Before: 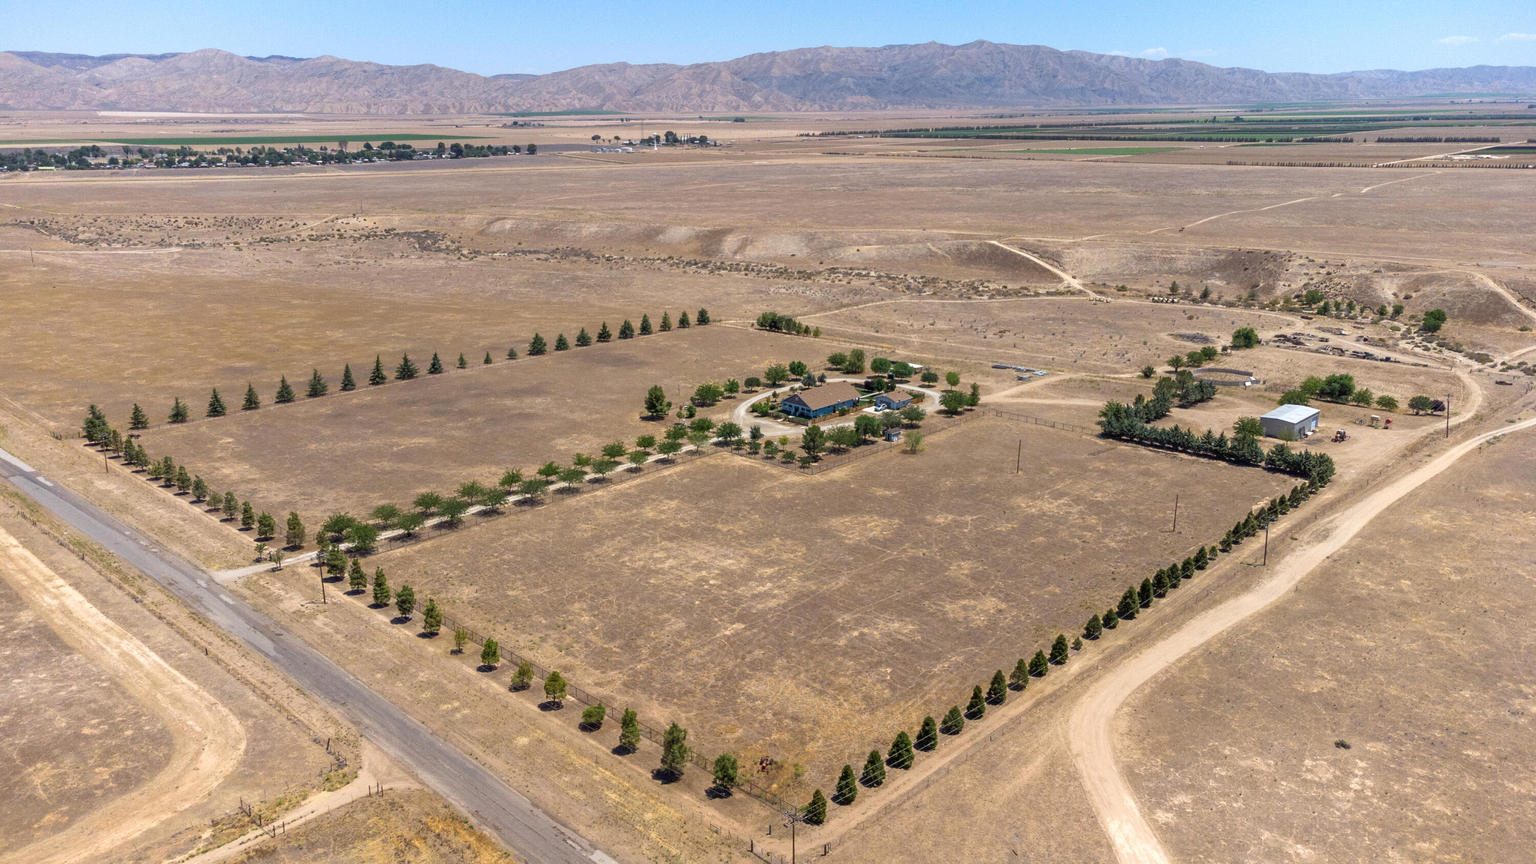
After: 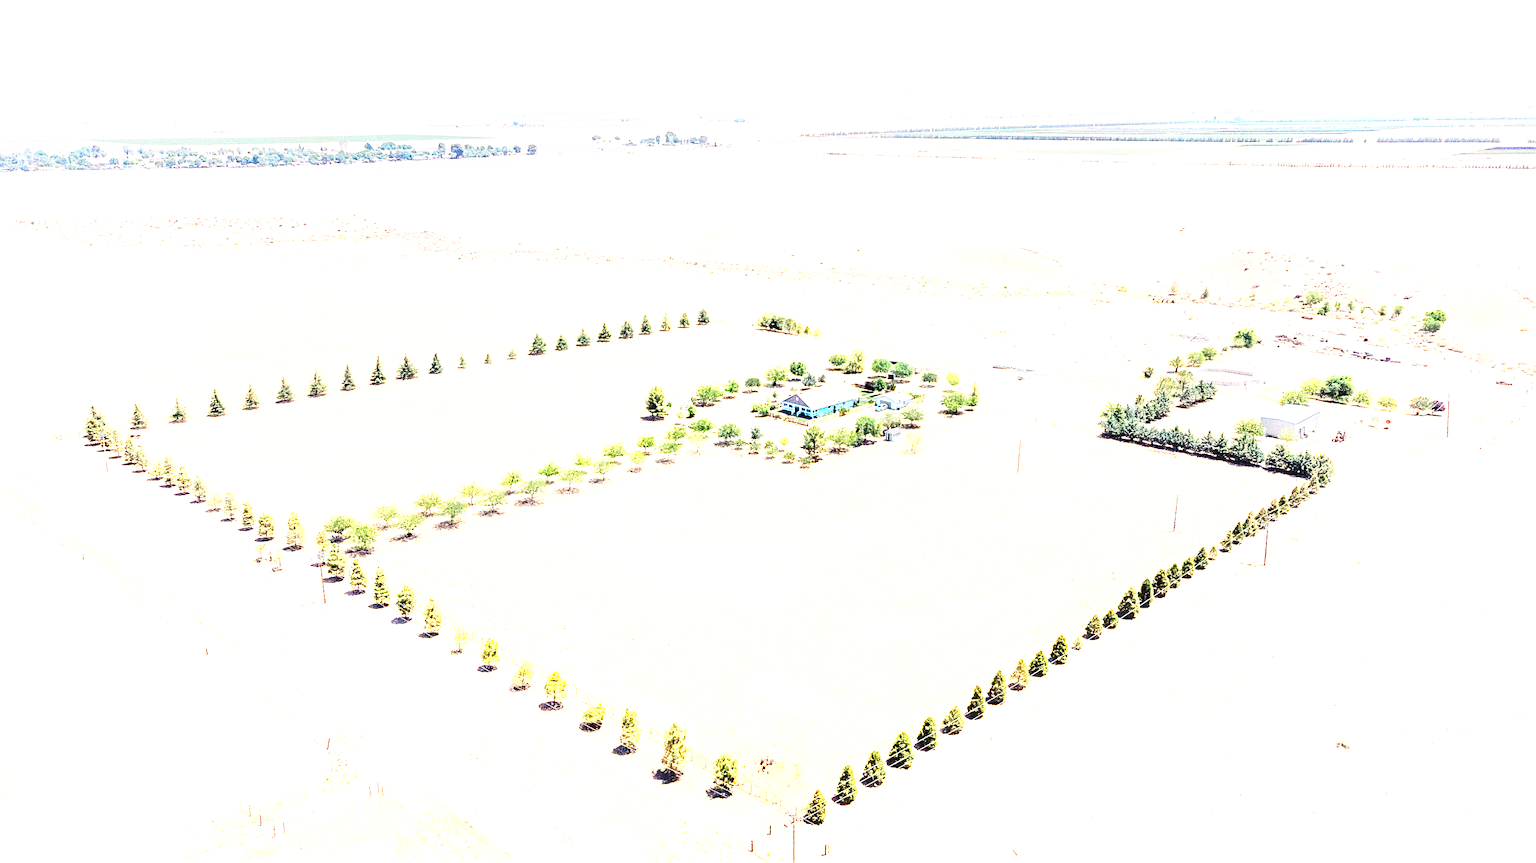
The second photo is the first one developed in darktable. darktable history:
contrast brightness saturation: contrast 0.1, brightness 0.03, saturation 0.09
sharpen: on, module defaults
color zones: curves: ch0 [(0.018, 0.548) (0.197, 0.654) (0.425, 0.447) (0.605, 0.658) (0.732, 0.579)]; ch1 [(0.105, 0.531) (0.224, 0.531) (0.386, 0.39) (0.618, 0.456) (0.732, 0.456) (0.956, 0.421)]; ch2 [(0.039, 0.583) (0.215, 0.465) (0.399, 0.544) (0.465, 0.548) (0.614, 0.447) (0.724, 0.43) (0.882, 0.623) (0.956, 0.632)]
exposure: black level correction 0, exposure 0.95 EV, compensate exposure bias true, compensate highlight preservation false
base curve: curves: ch0 [(0, 0) (0.007, 0.004) (0.027, 0.03) (0.046, 0.07) (0.207, 0.54) (0.442, 0.872) (0.673, 0.972) (1, 1)], preserve colors none
